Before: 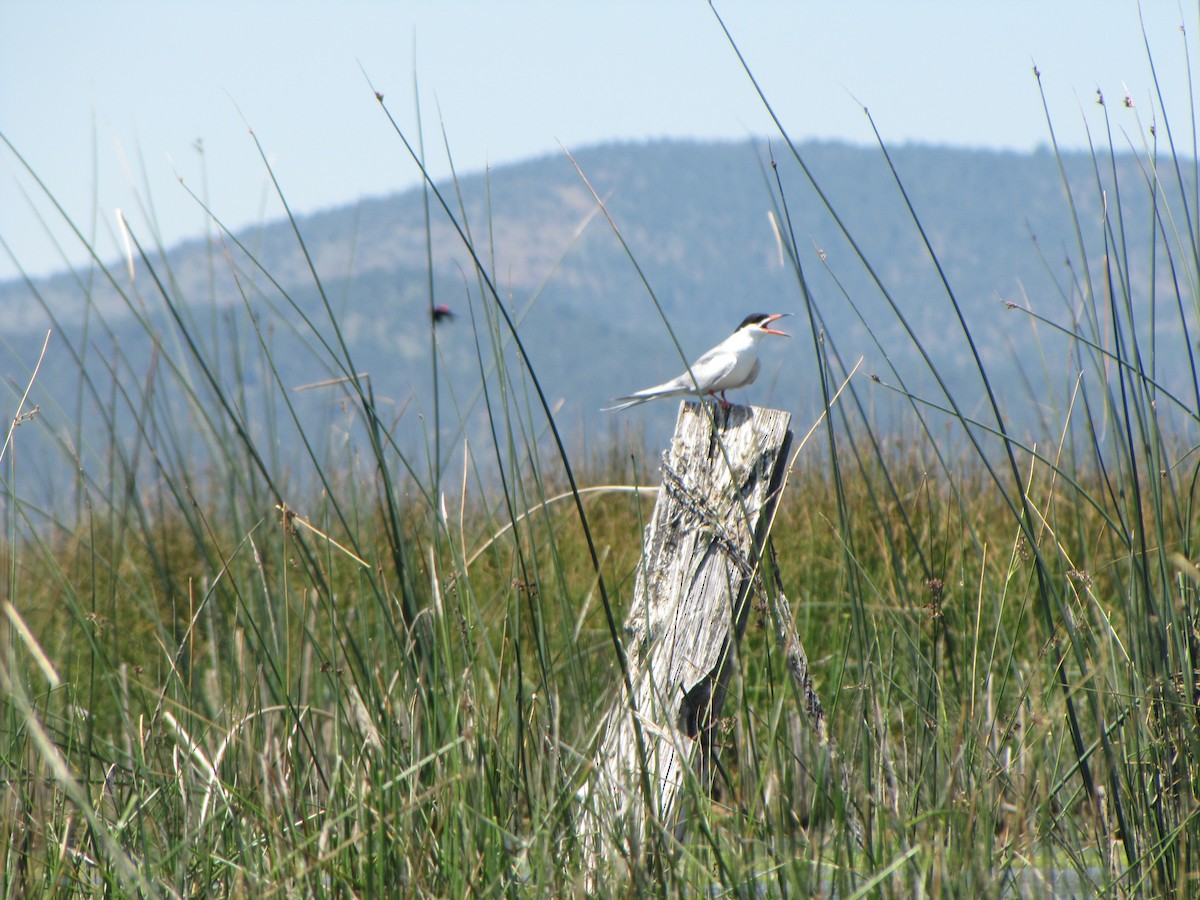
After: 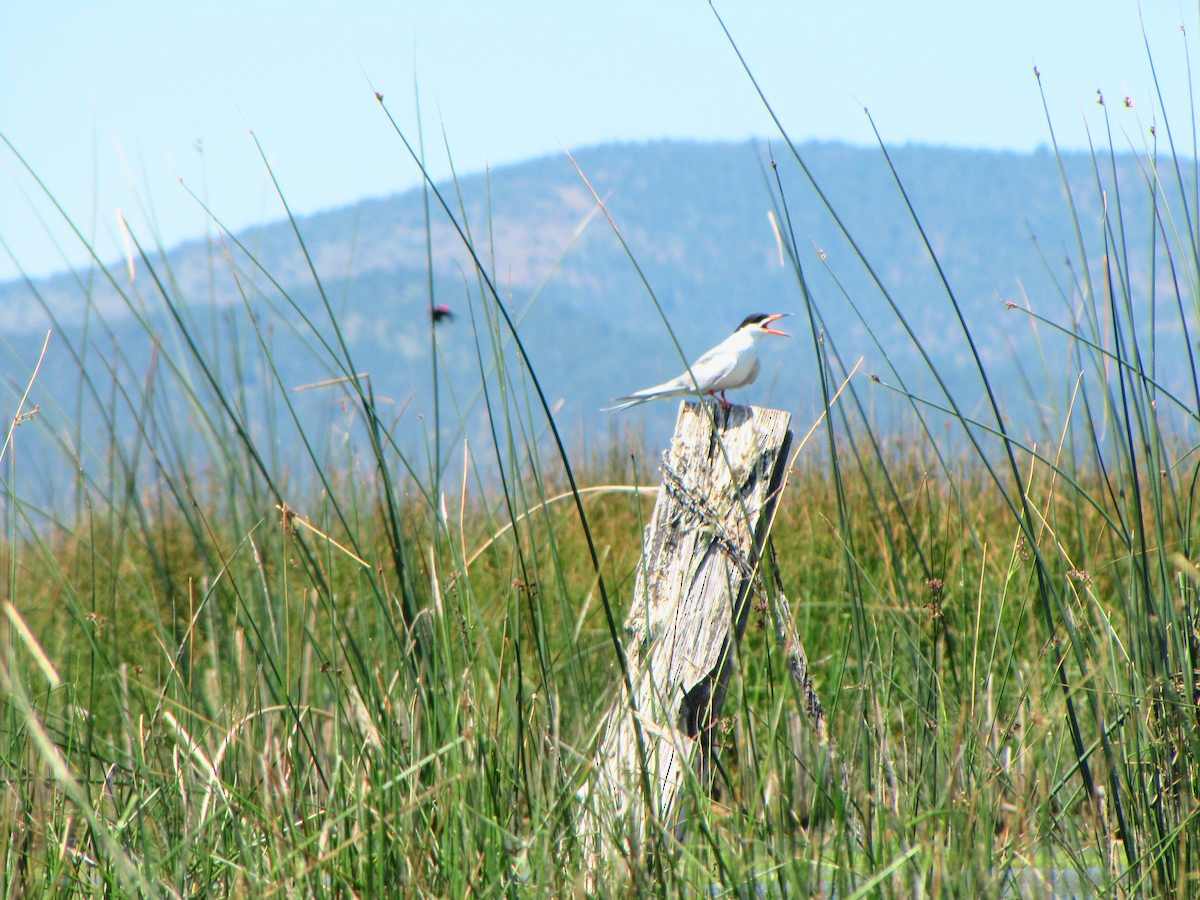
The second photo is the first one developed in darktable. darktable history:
tone curve: curves: ch0 [(0, 0) (0.091, 0.077) (0.389, 0.458) (0.745, 0.82) (0.844, 0.908) (0.909, 0.942) (1, 0.973)]; ch1 [(0, 0) (0.437, 0.404) (0.5, 0.5) (0.529, 0.556) (0.58, 0.603) (0.616, 0.649) (1, 1)]; ch2 [(0, 0) (0.442, 0.415) (0.5, 0.5) (0.535, 0.557) (0.585, 0.62) (1, 1)], color space Lab, independent channels, preserve colors none
